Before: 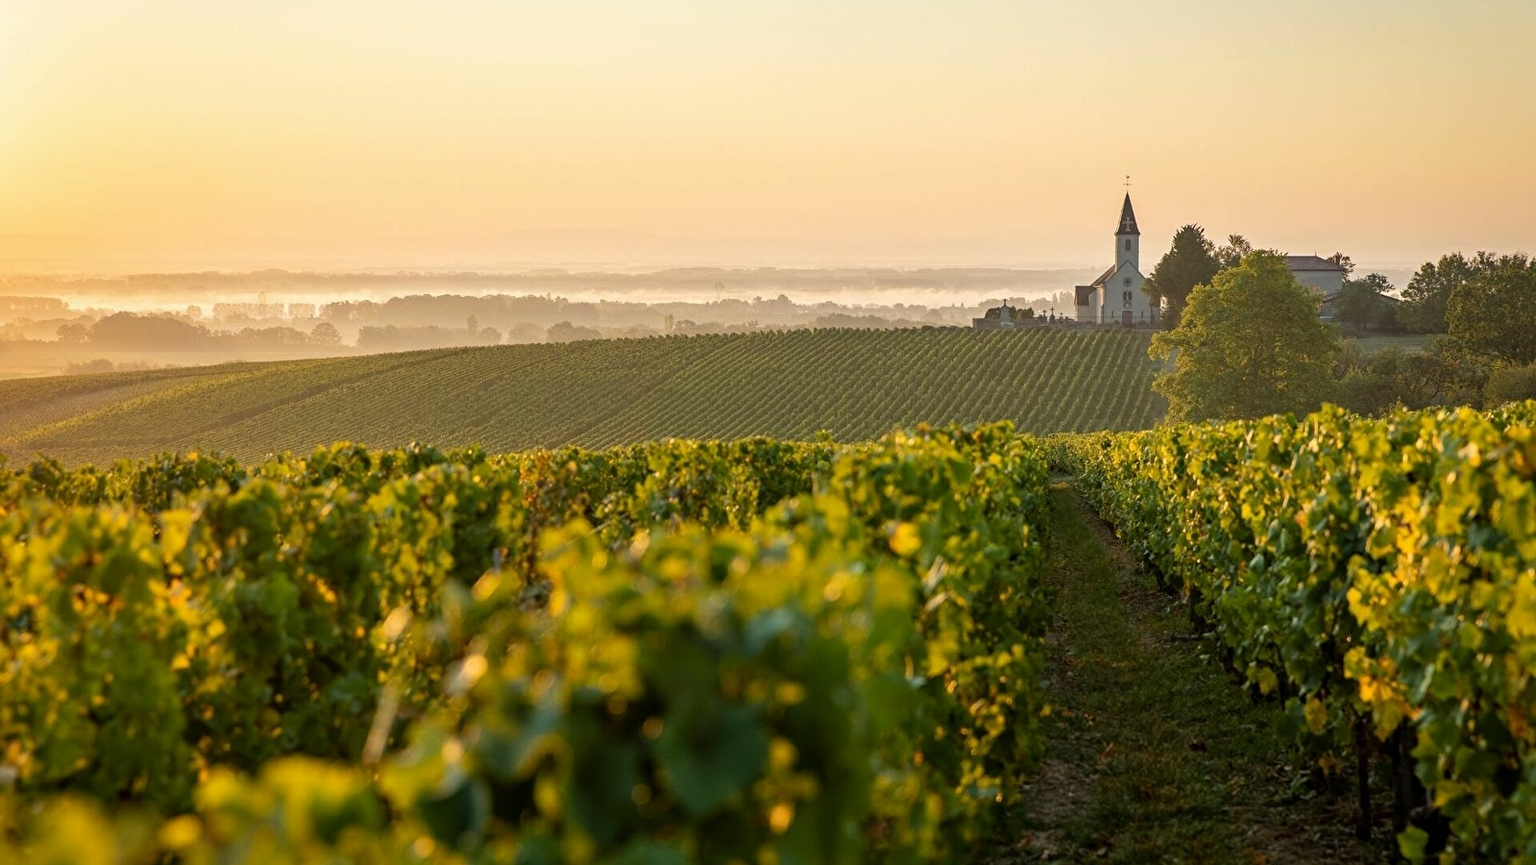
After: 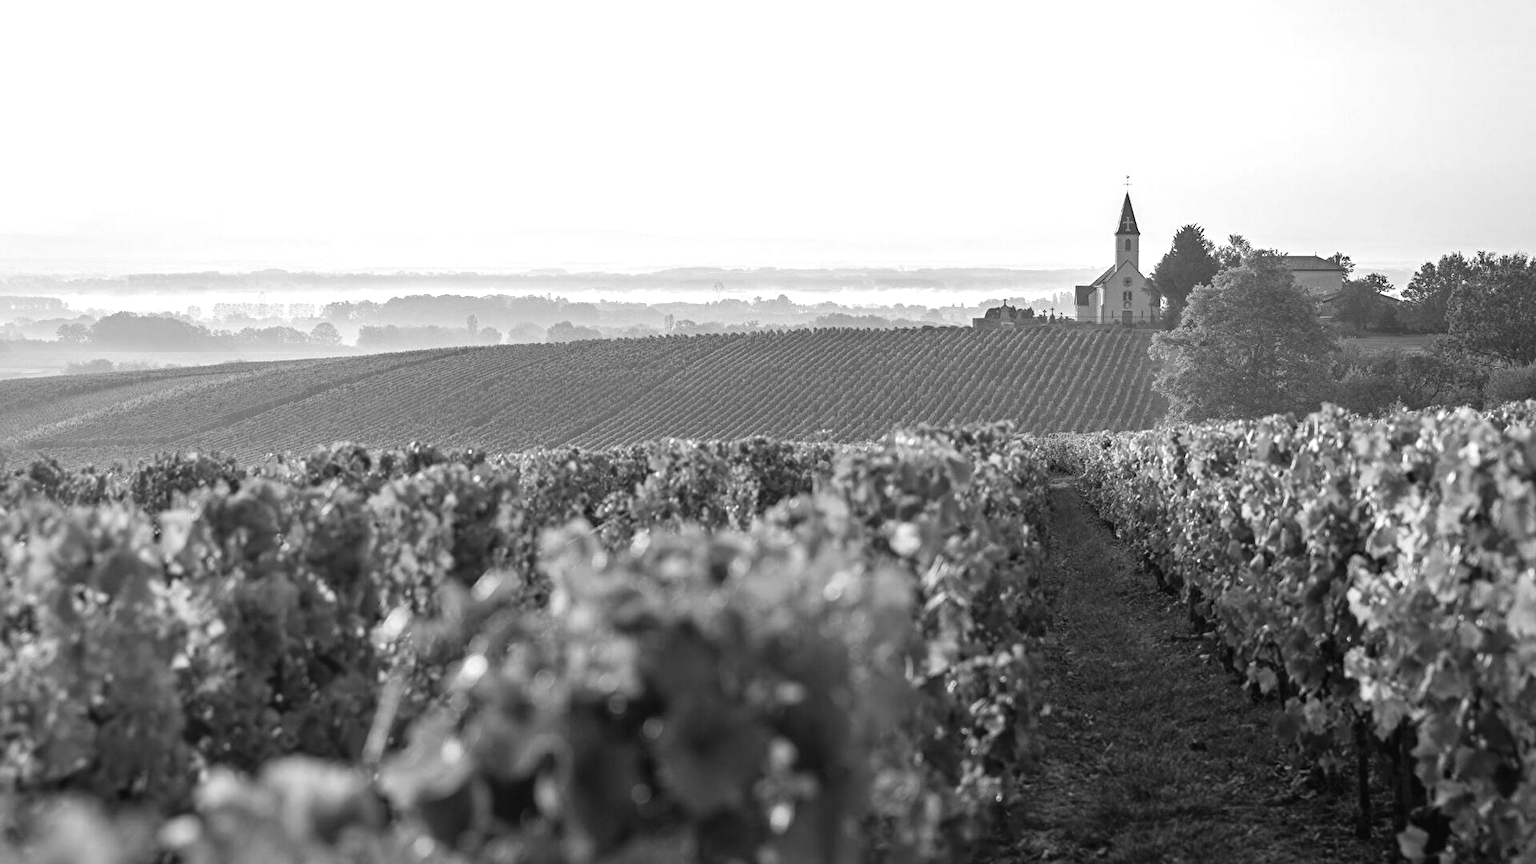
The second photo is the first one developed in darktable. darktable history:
monochrome: on, module defaults
exposure: black level correction -0.002, exposure 0.54 EV, compensate highlight preservation false
